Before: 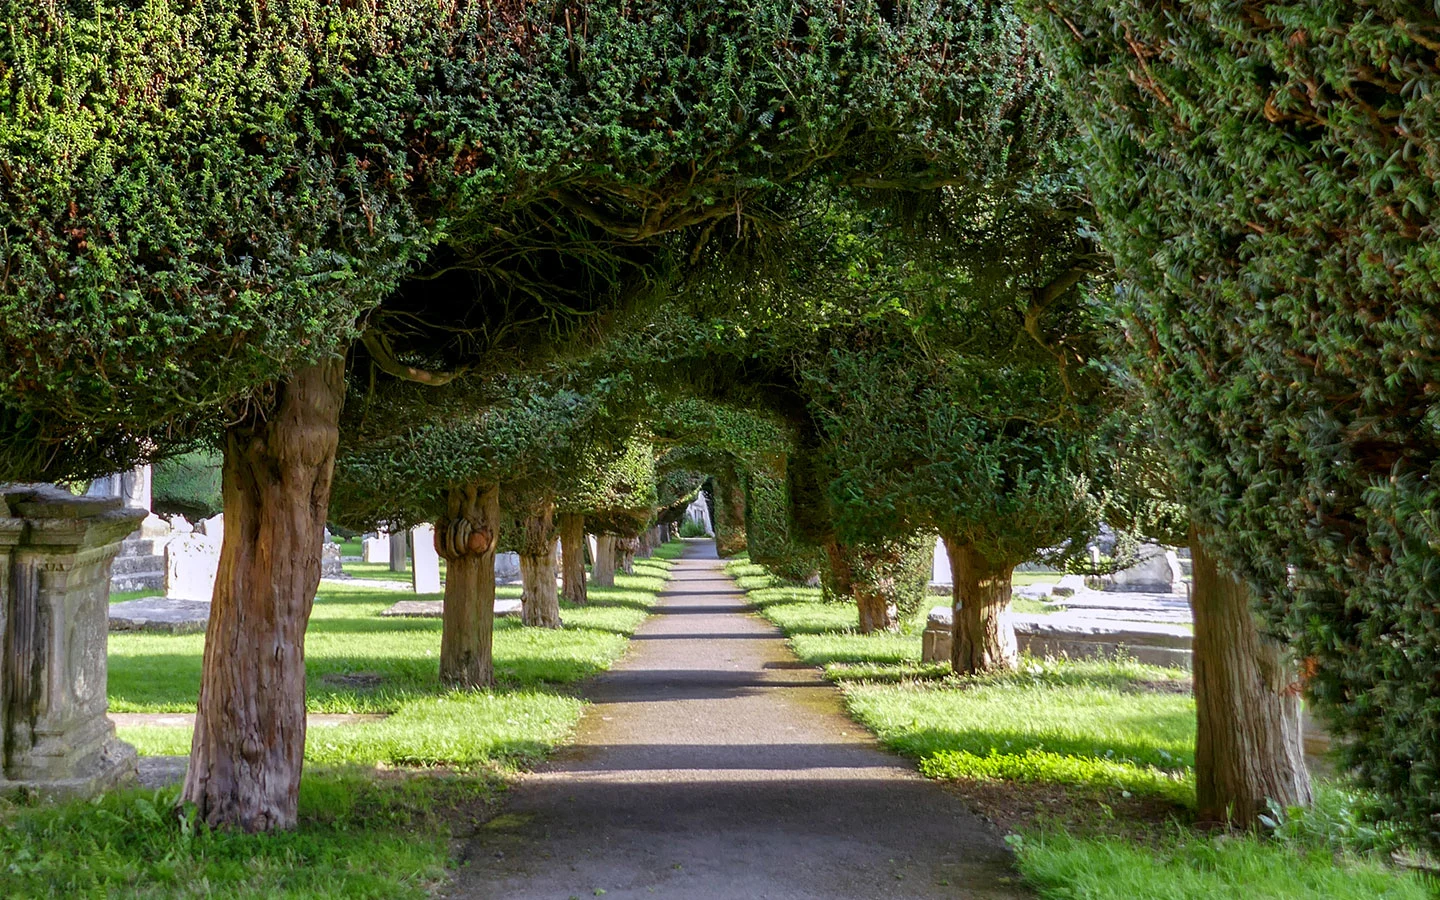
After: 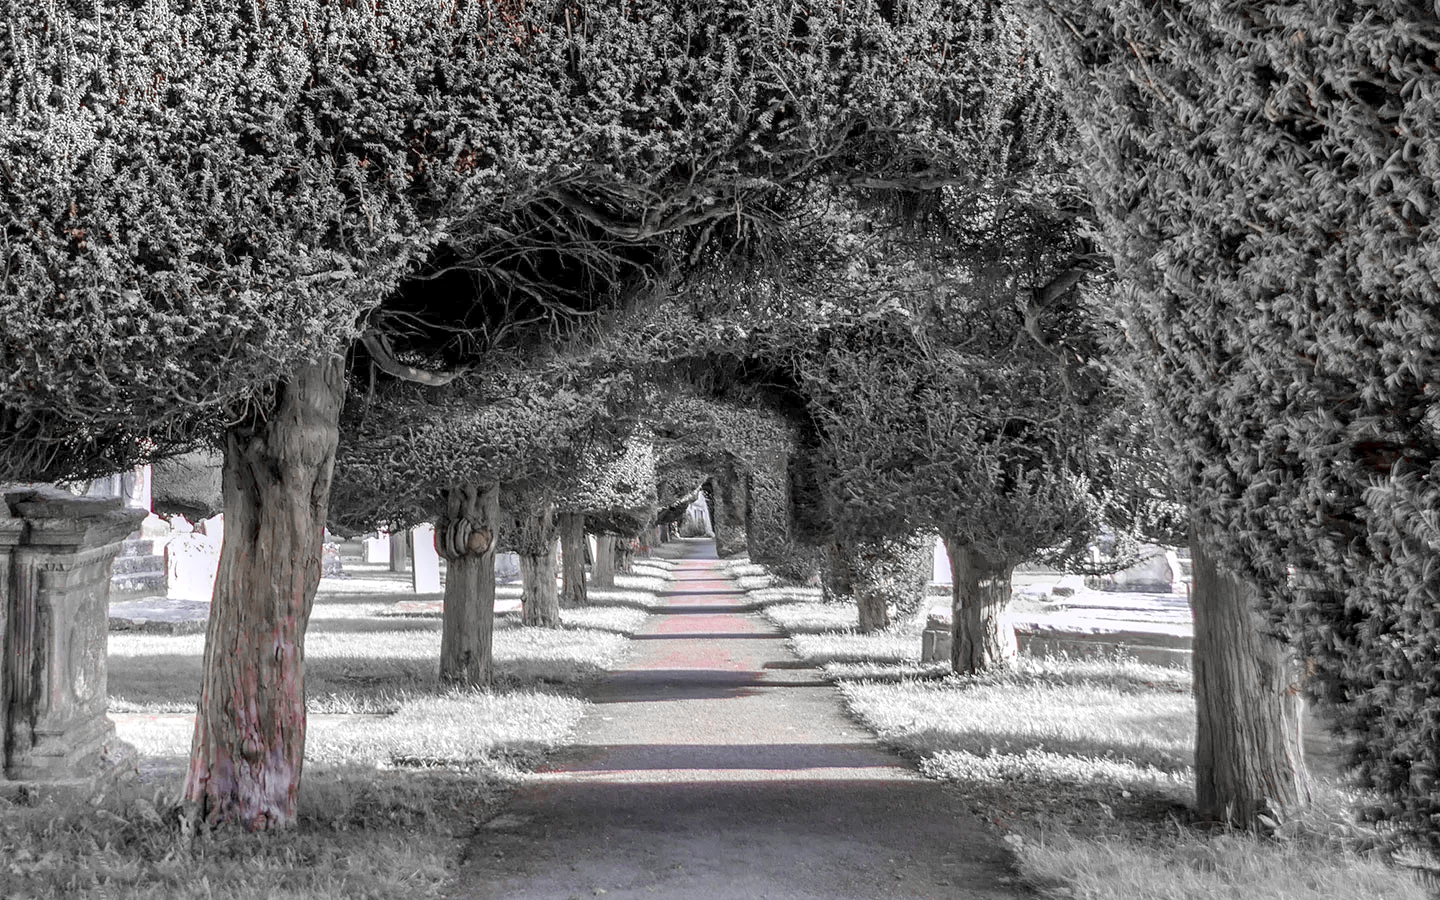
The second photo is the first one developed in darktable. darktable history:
contrast brightness saturation: brightness 0.15
color zones: curves: ch0 [(0, 0.278) (0.143, 0.5) (0.286, 0.5) (0.429, 0.5) (0.571, 0.5) (0.714, 0.5) (0.857, 0.5) (1, 0.5)]; ch1 [(0, 1) (0.143, 0.165) (0.286, 0) (0.429, 0) (0.571, 0) (0.714, 0) (0.857, 0.5) (1, 0.5)]; ch2 [(0, 0.508) (0.143, 0.5) (0.286, 0.5) (0.429, 0.5) (0.571, 0.5) (0.714, 0.5) (0.857, 0.5) (1, 0.5)]
local contrast: on, module defaults
shadows and highlights: low approximation 0.01, soften with gaussian
